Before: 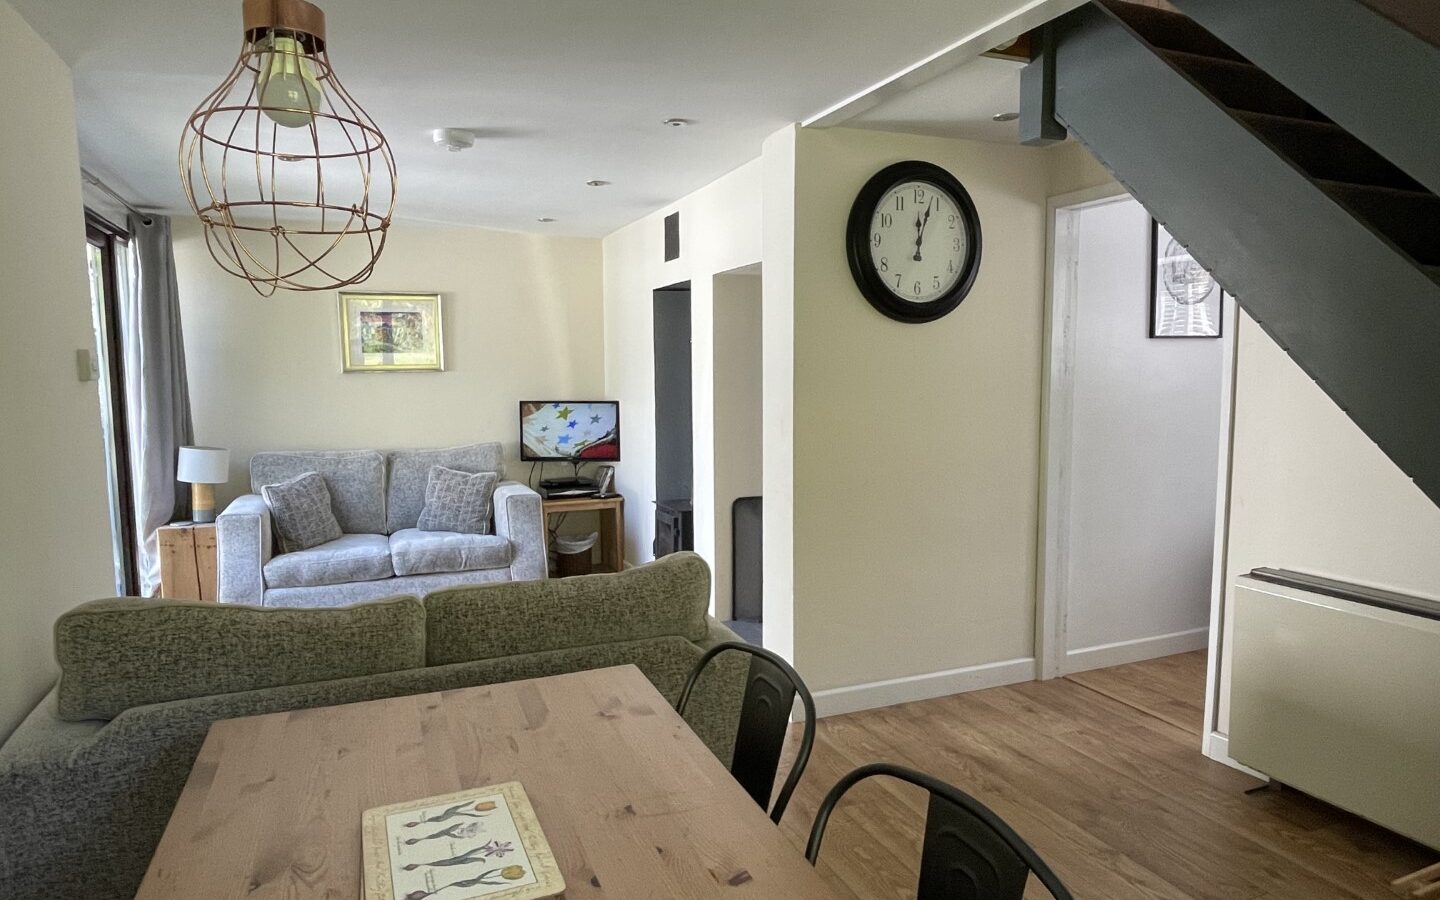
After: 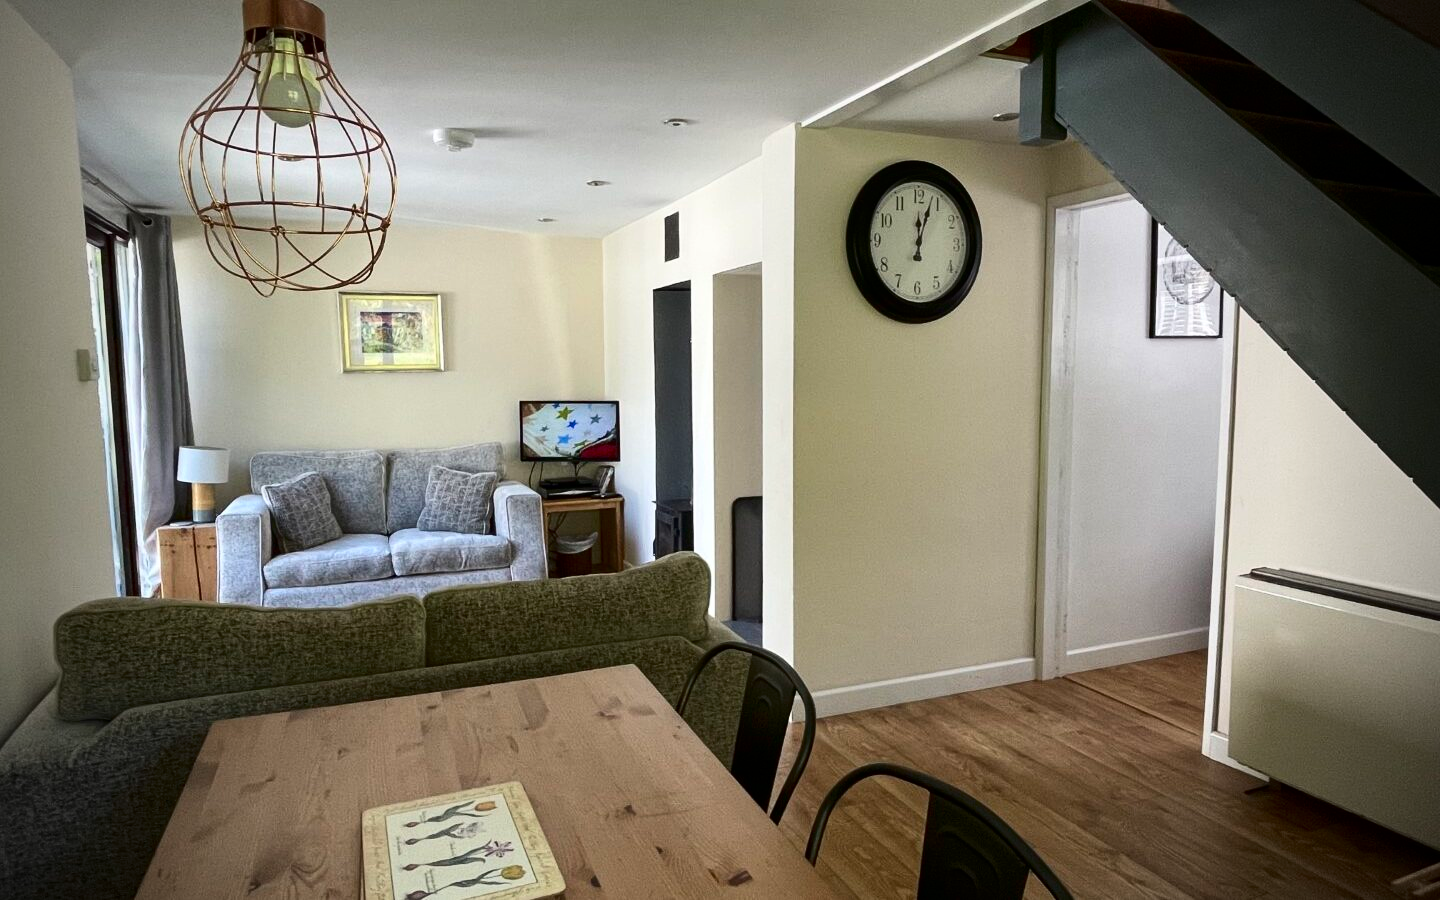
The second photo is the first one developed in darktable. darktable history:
contrast brightness saturation: contrast 0.201, brightness -0.109, saturation 0.098
vignetting: width/height ratio 1.102
